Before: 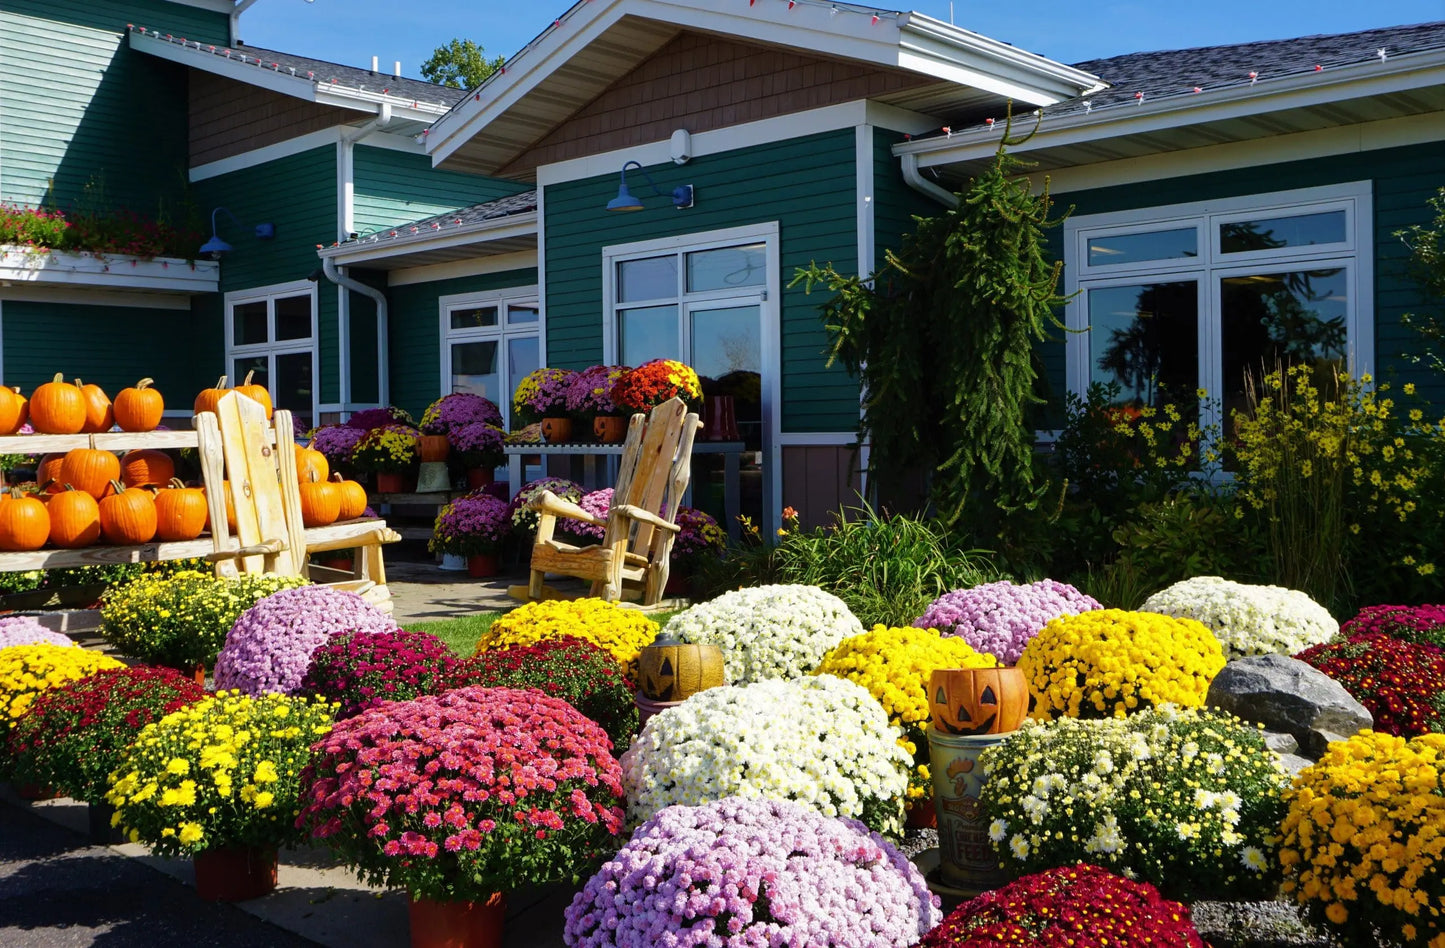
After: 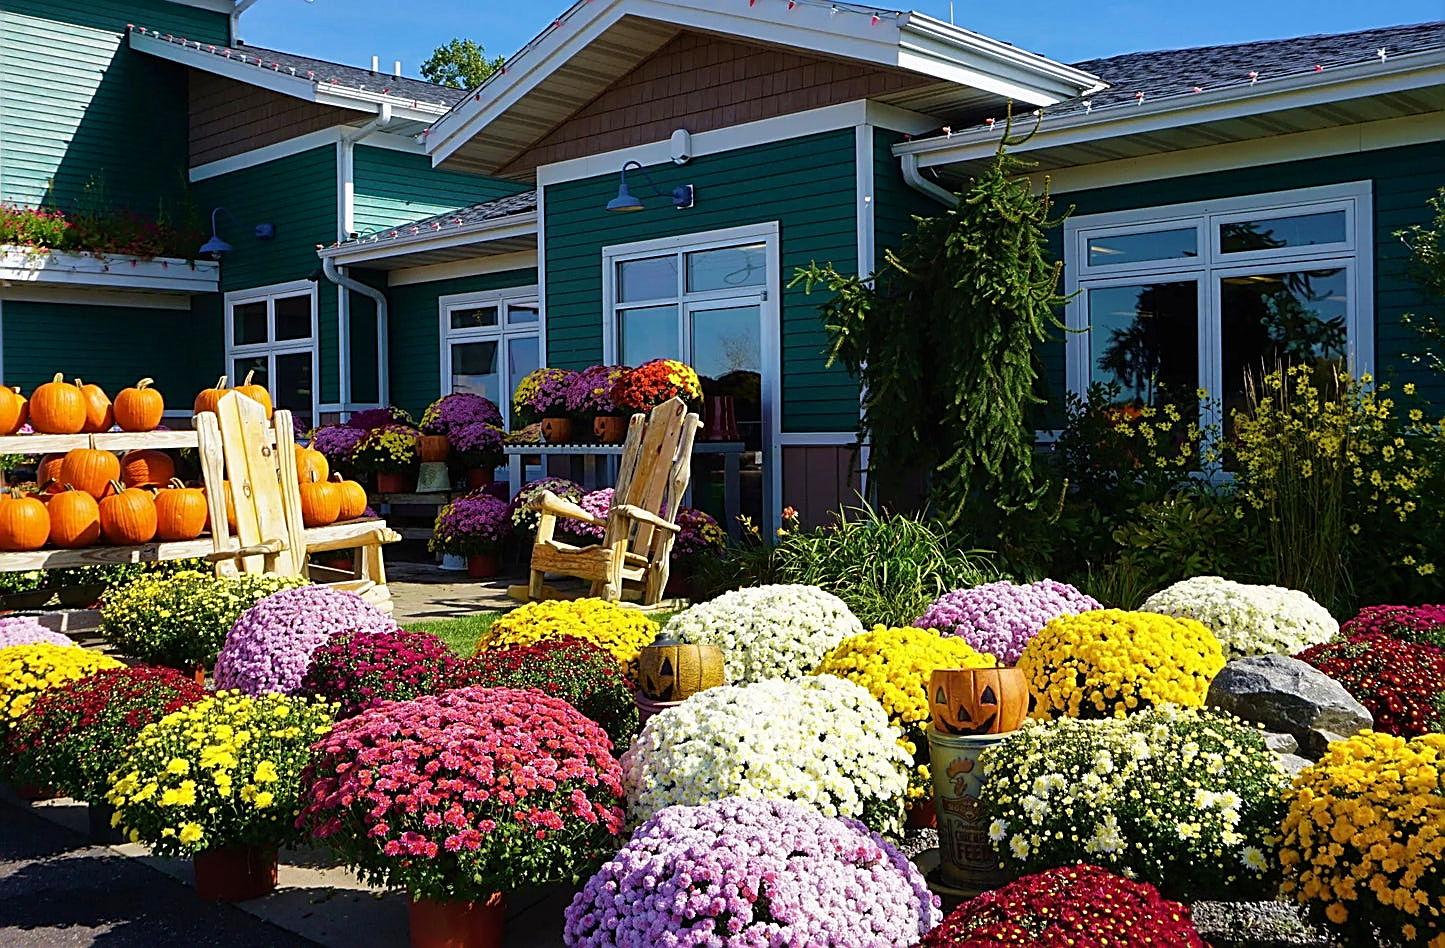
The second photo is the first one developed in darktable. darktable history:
sharpen: amount 1
velvia: on, module defaults
